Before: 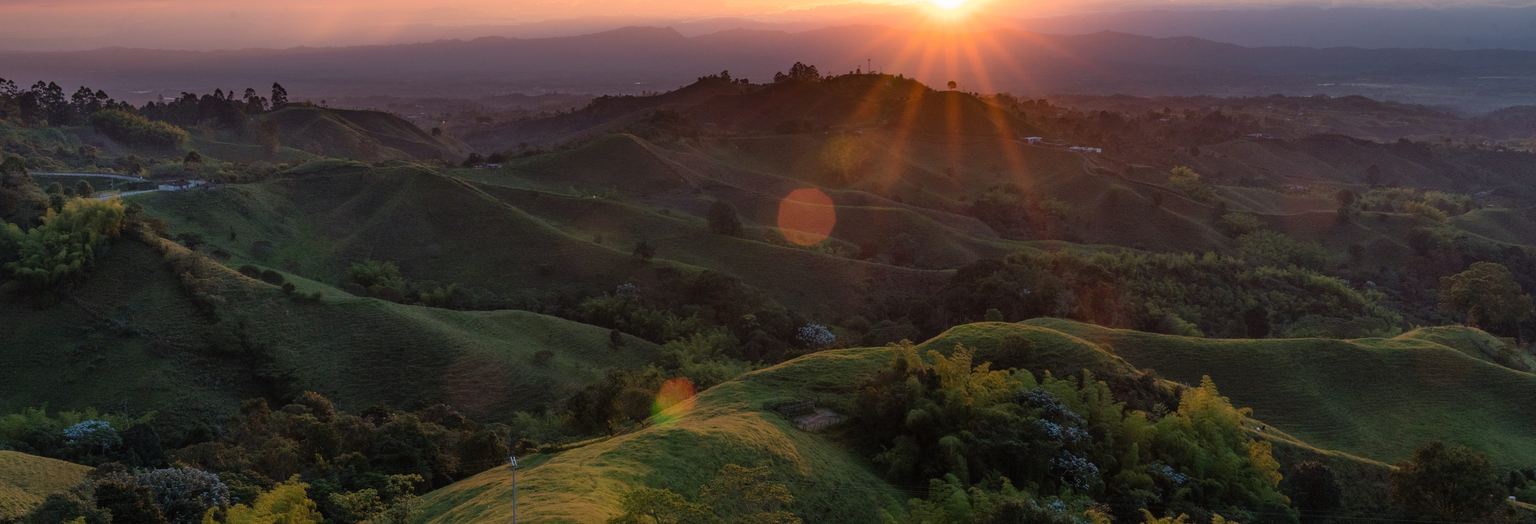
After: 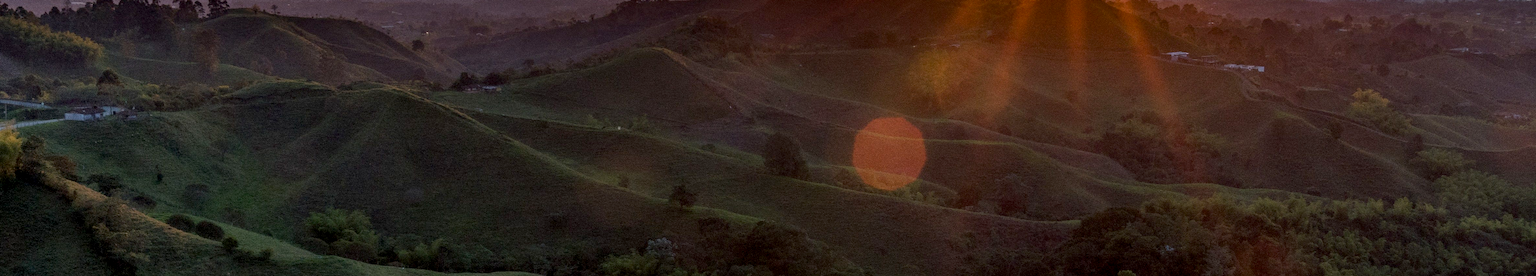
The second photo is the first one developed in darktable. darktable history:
crop: left 7.036%, top 18.398%, right 14.379%, bottom 40.043%
exposure: black level correction 0.007, exposure 0.093 EV, compensate highlight preservation false
grain: coarseness 0.09 ISO, strength 40%
